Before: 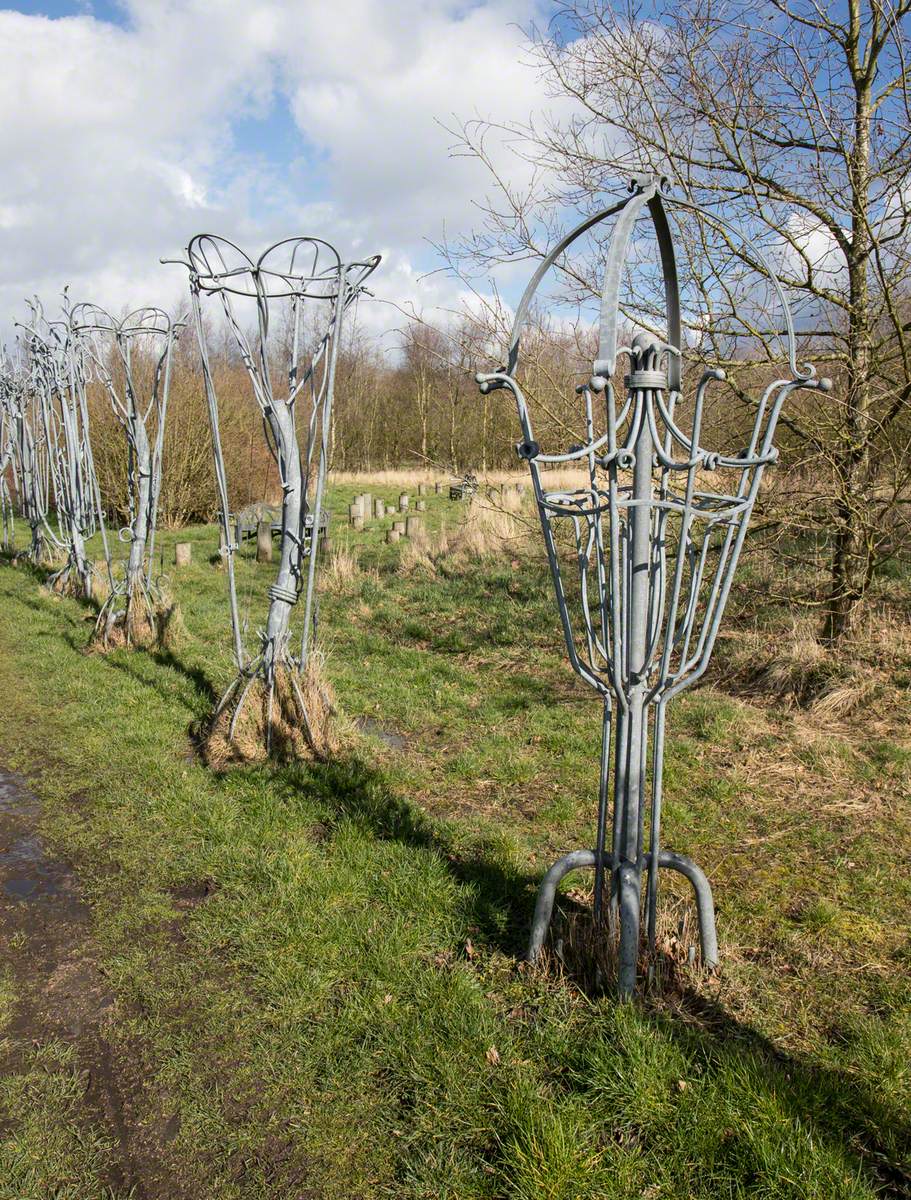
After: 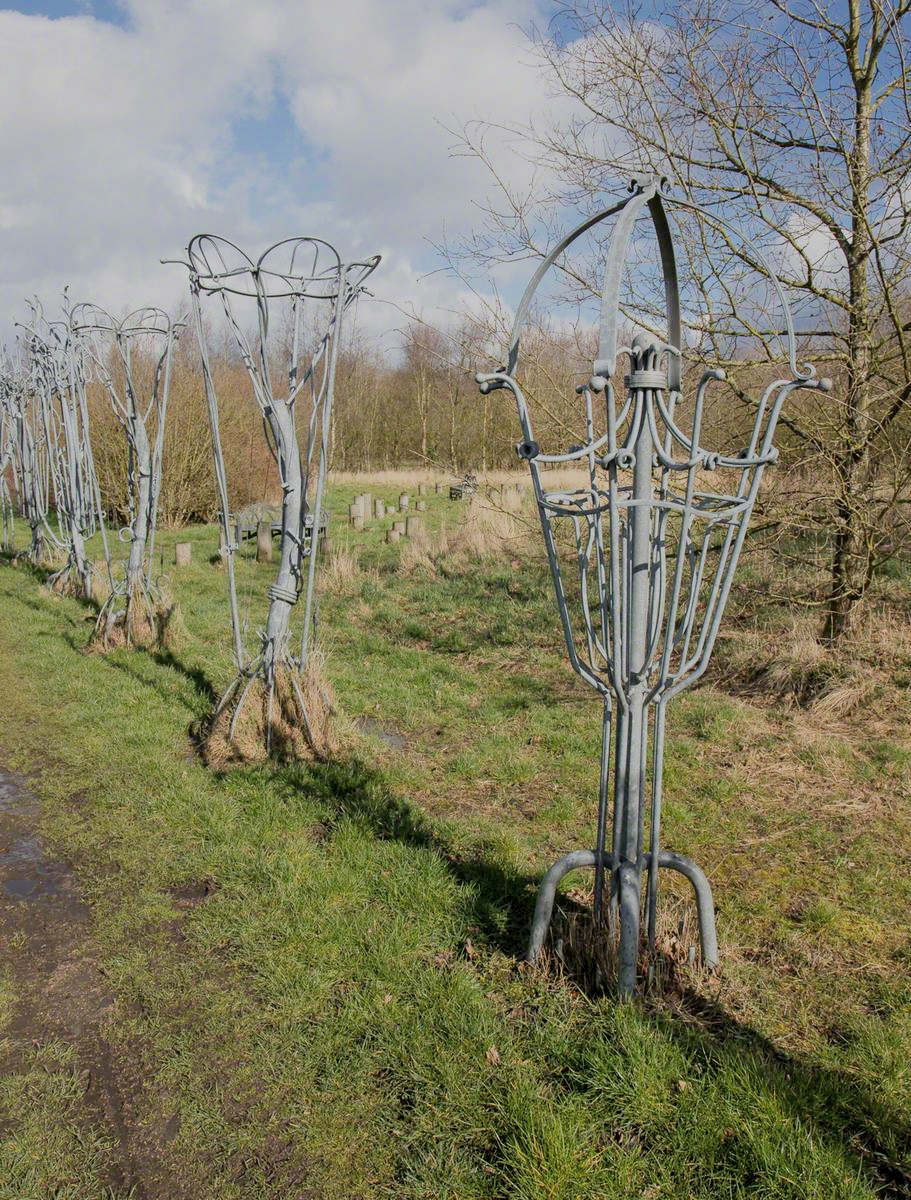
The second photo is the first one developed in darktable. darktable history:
filmic rgb: middle gray luminance 4.36%, black relative exposure -12.99 EV, white relative exposure 5.03 EV, target black luminance 0%, hardness 5.16, latitude 59.61%, contrast 0.765, highlights saturation mix 4.4%, shadows ↔ highlights balance 26.36%
exposure: exposure 0.188 EV, compensate highlight preservation false
